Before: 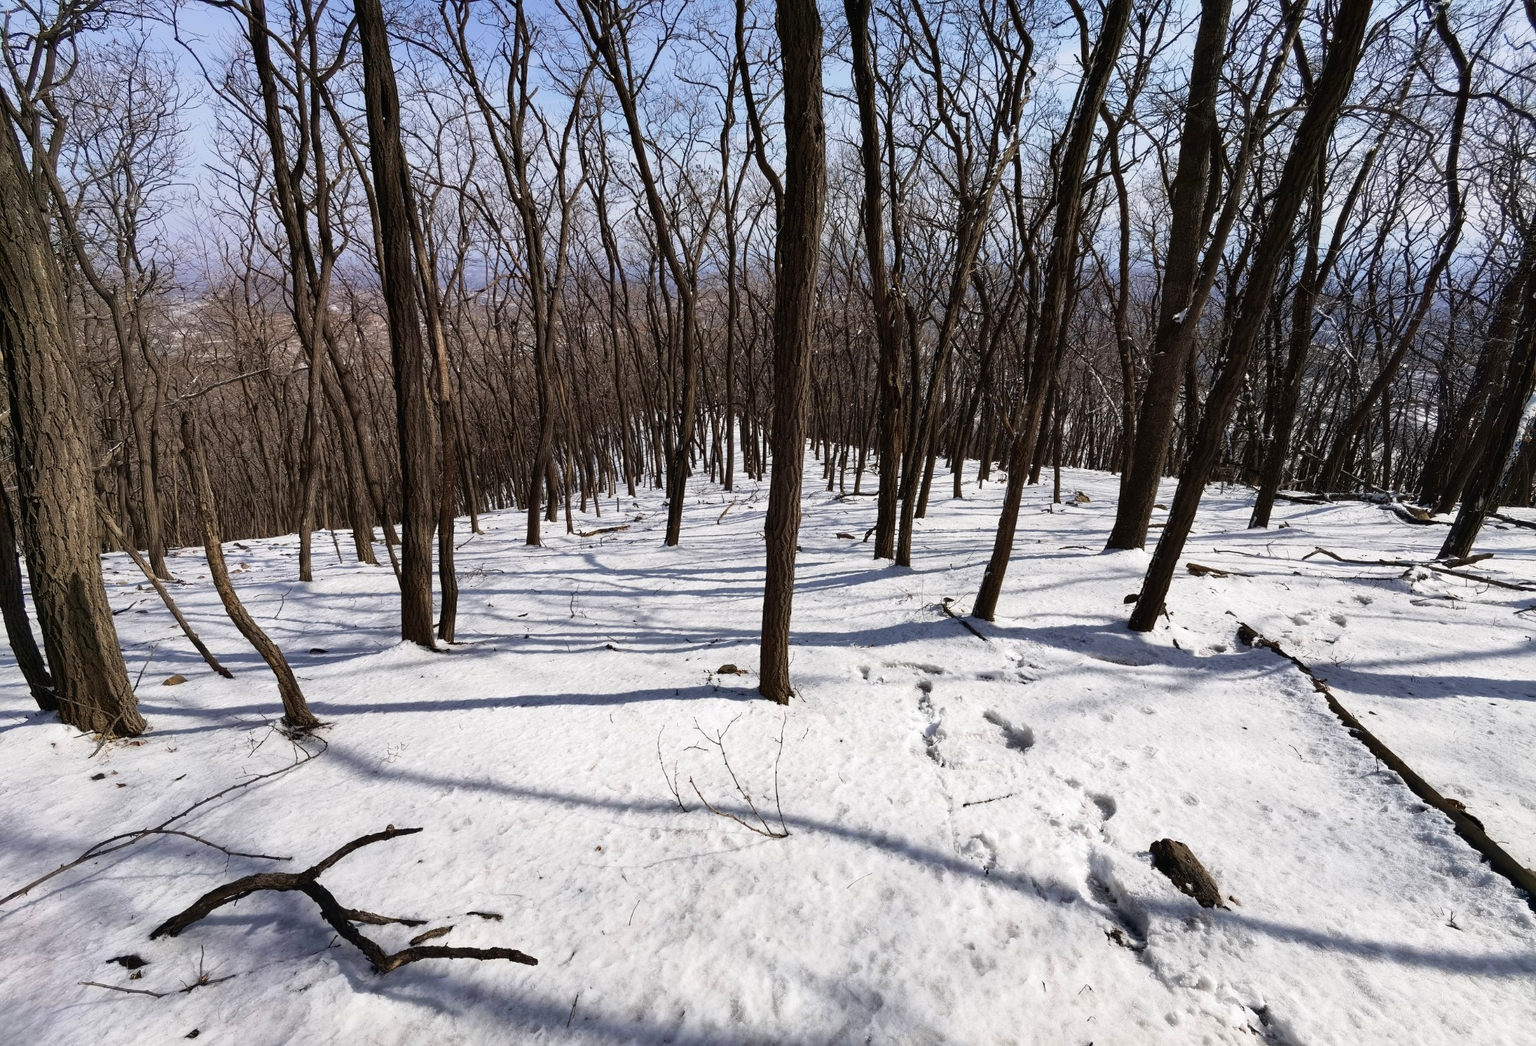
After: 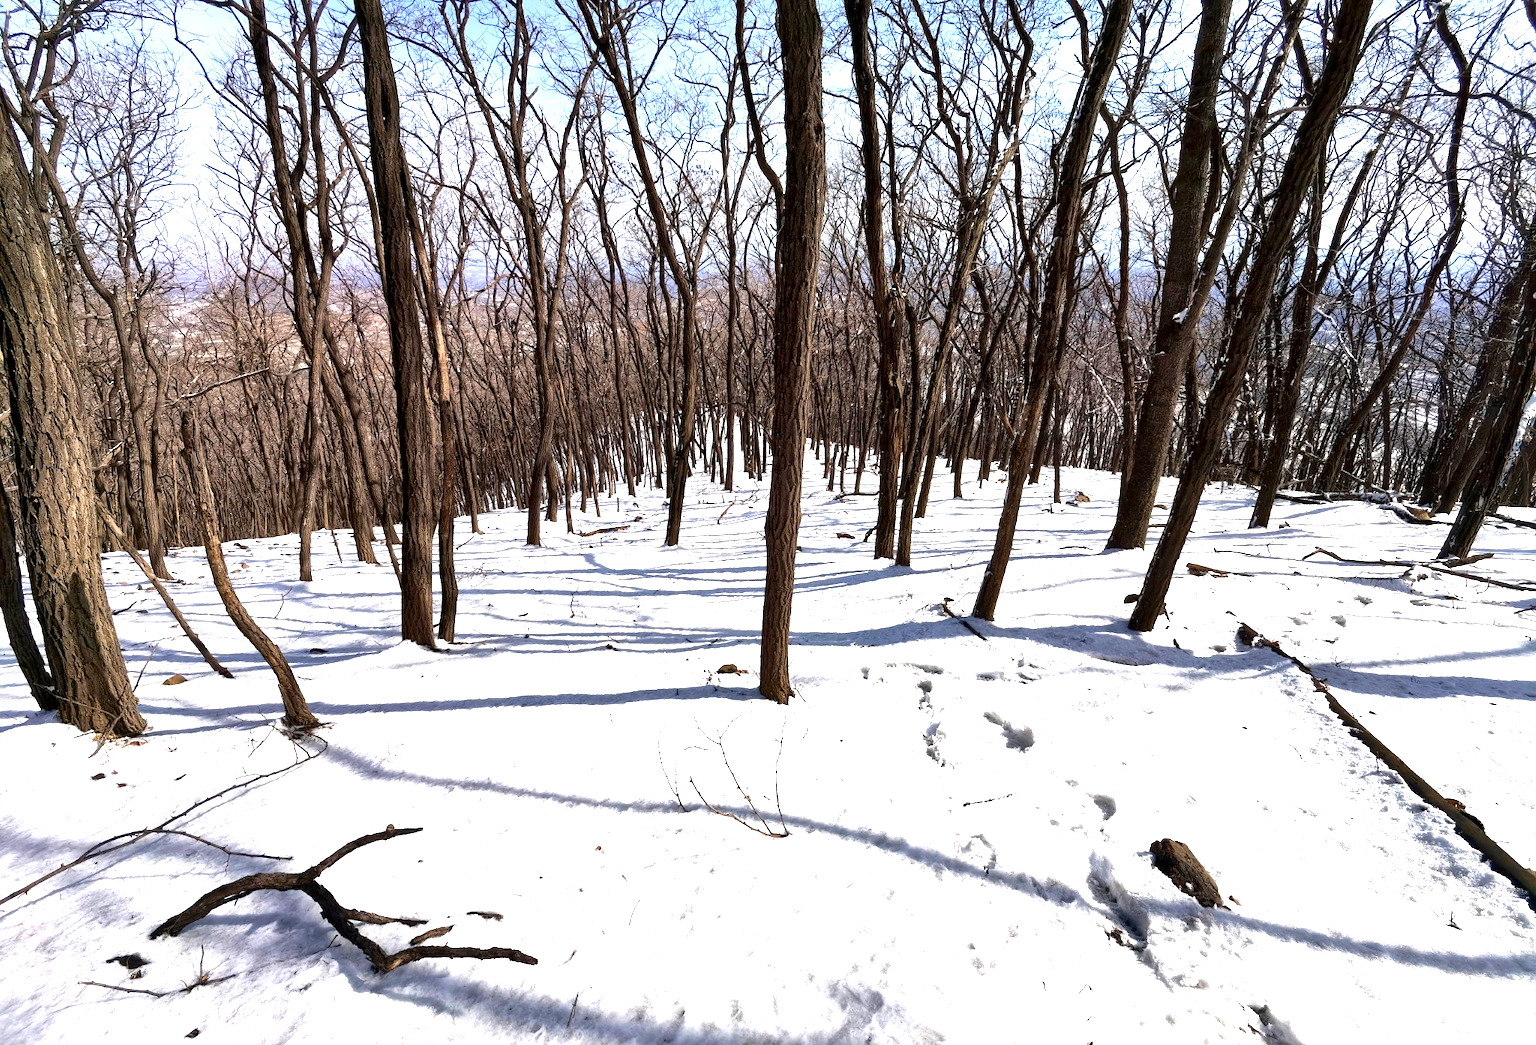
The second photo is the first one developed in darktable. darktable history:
tone equalizer: edges refinement/feathering 500, mask exposure compensation -1.57 EV, preserve details no
exposure: black level correction 0.001, exposure 1.117 EV, compensate highlight preservation false
local contrast: mode bilateral grid, contrast 24, coarseness 47, detail 152%, midtone range 0.2
